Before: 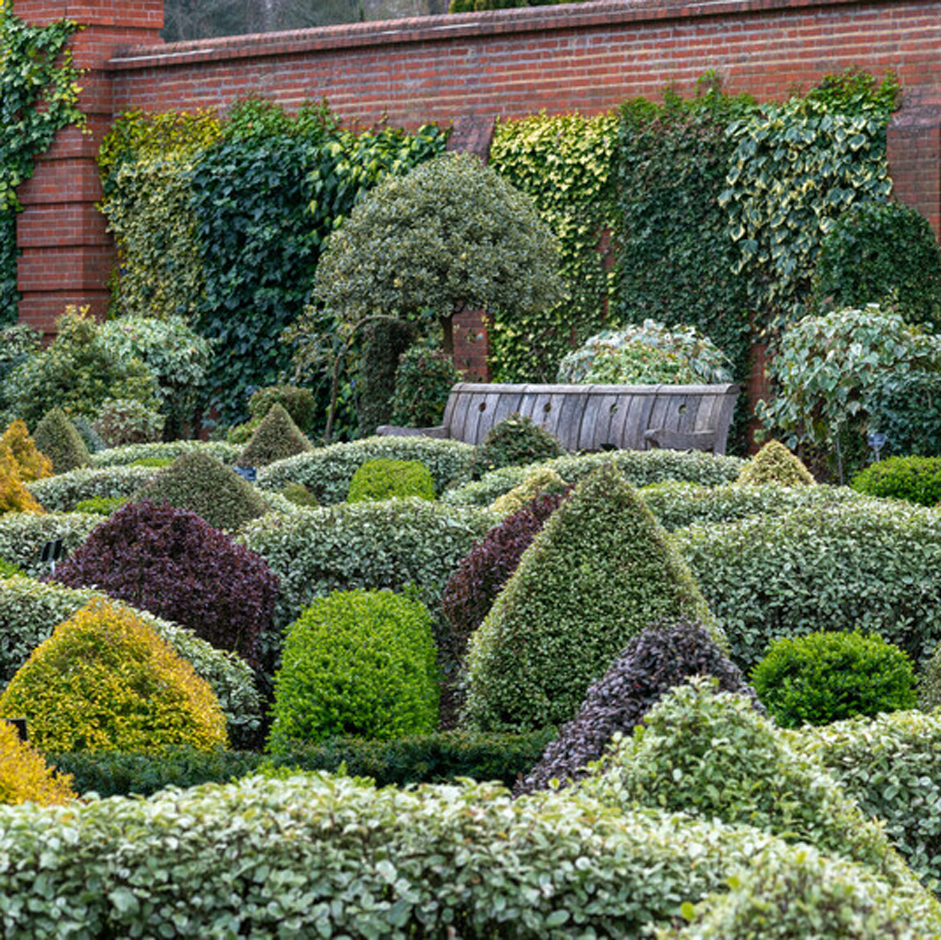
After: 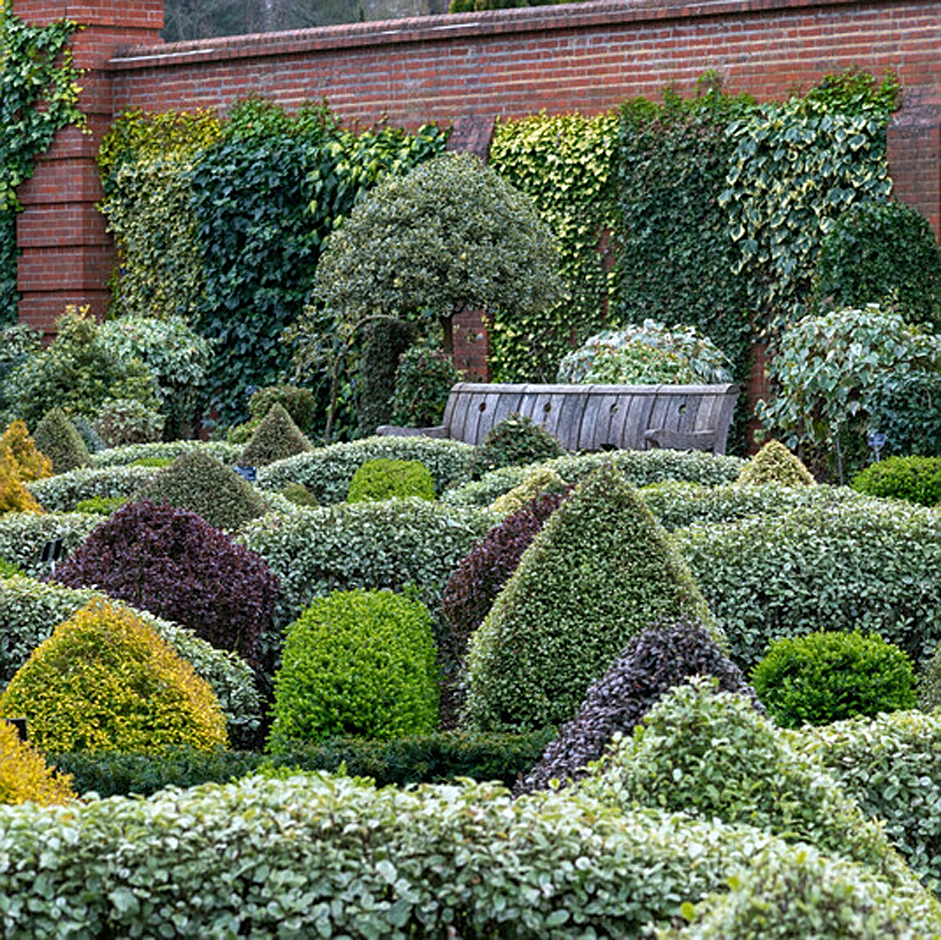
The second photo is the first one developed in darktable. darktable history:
sharpen: on, module defaults
white balance: red 0.98, blue 1.034
